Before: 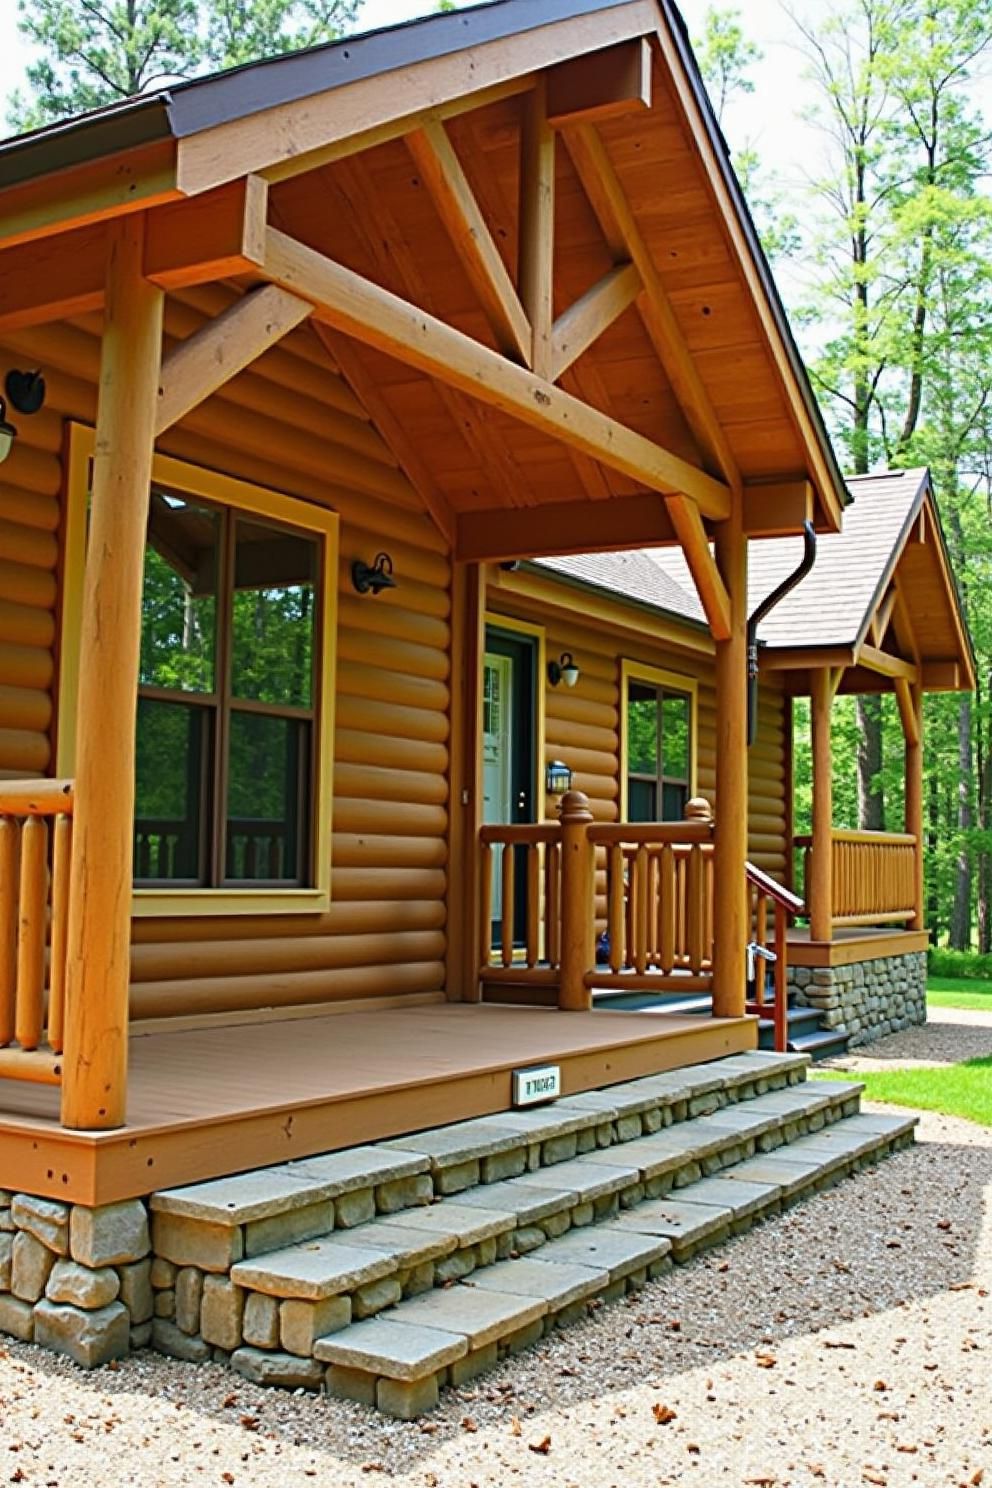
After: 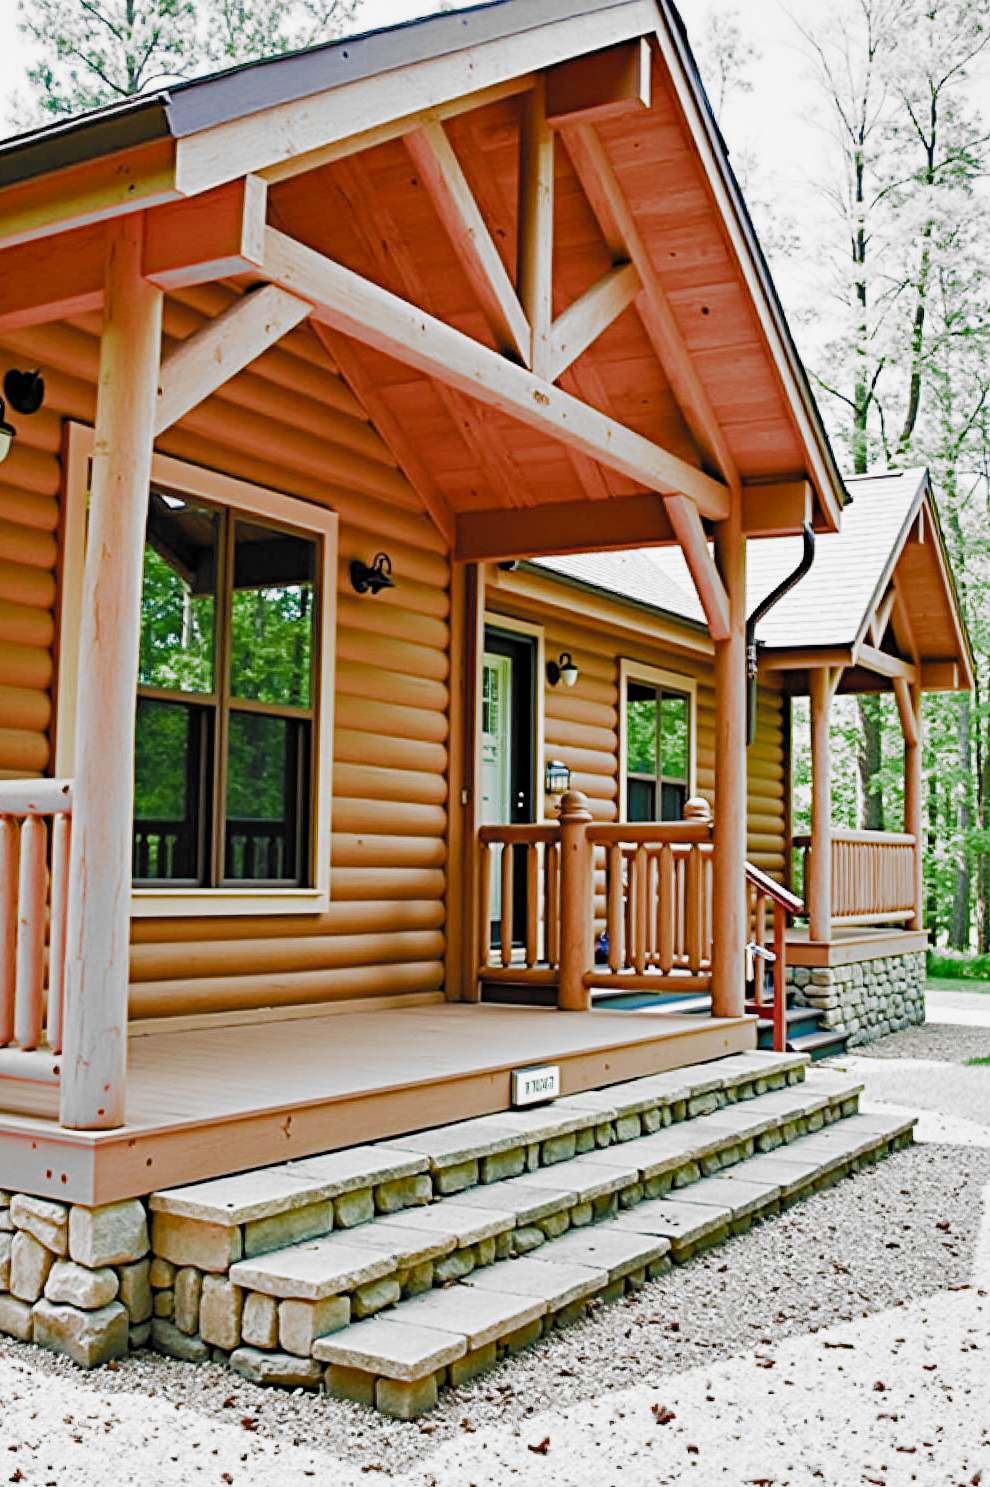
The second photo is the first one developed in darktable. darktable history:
crop: left 0.146%
filmic rgb: black relative exposure -5.03 EV, white relative exposure 3.95 EV, threshold 3.02 EV, hardness 2.9, contrast 1.188, highlights saturation mix -30.17%, add noise in highlights 0.002, preserve chrominance max RGB, color science v3 (2019), use custom middle-gray values true, contrast in highlights soft, enable highlight reconstruction true
color balance rgb: perceptual saturation grading › global saturation 25.165%, perceptual saturation grading › highlights -50.108%, perceptual saturation grading › shadows 31.03%, perceptual brilliance grading › global brilliance 1.245%, perceptual brilliance grading › highlights -3.644%, global vibrance 24.706%
shadows and highlights: radius 131.63, soften with gaussian
exposure: black level correction 0, exposure 1.107 EV, compensate exposure bias true, compensate highlight preservation false
